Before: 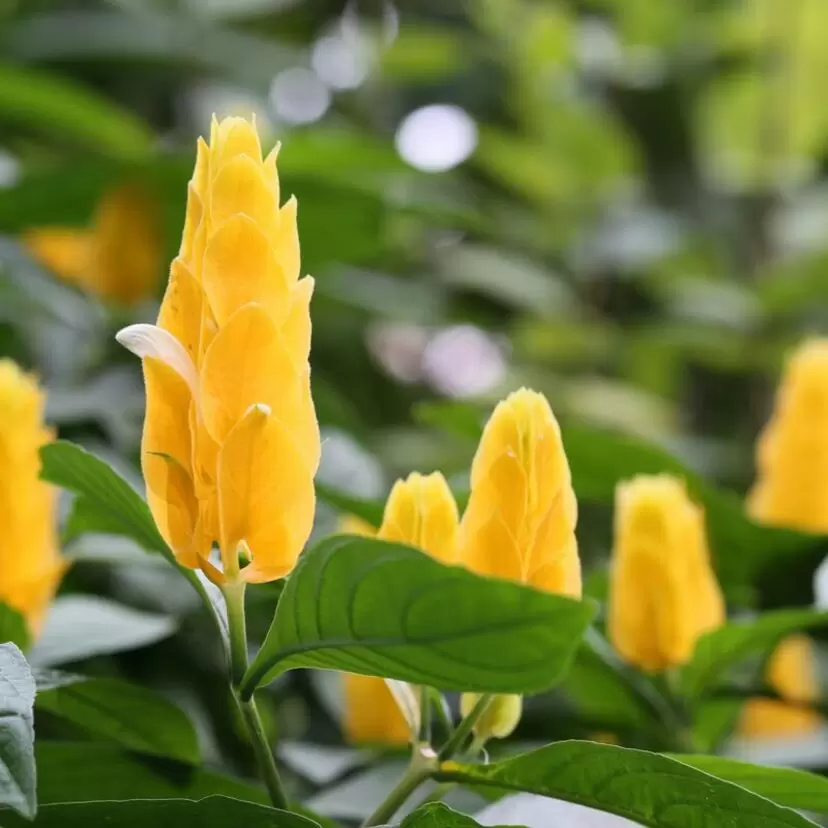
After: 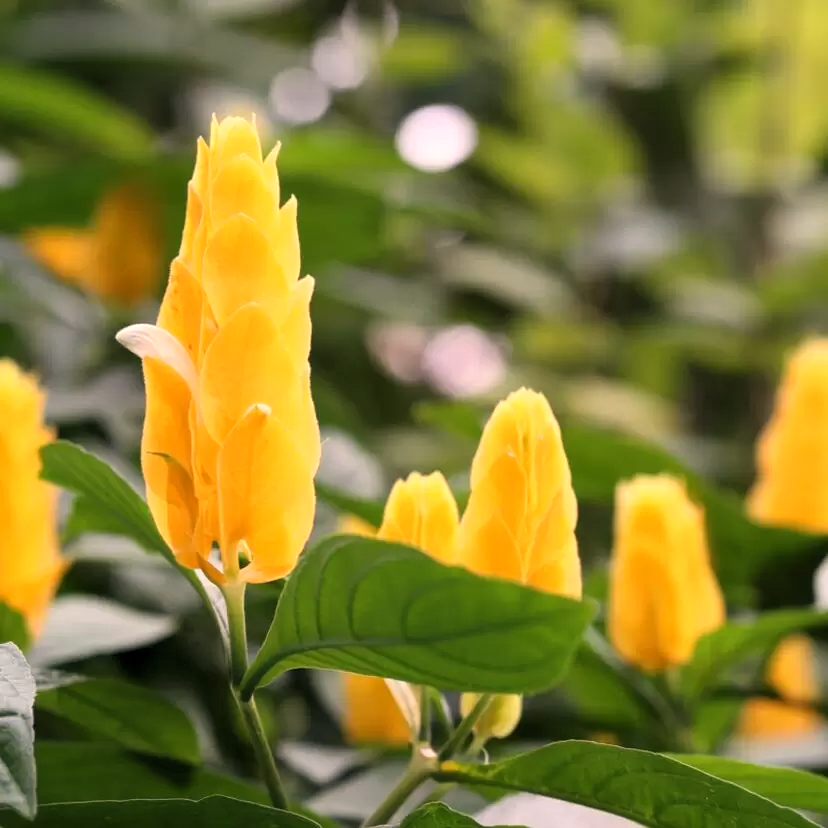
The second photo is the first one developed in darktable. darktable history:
white balance: red 1.127, blue 0.943
levels: mode automatic, black 0.023%, white 99.97%, levels [0.062, 0.494, 0.925]
